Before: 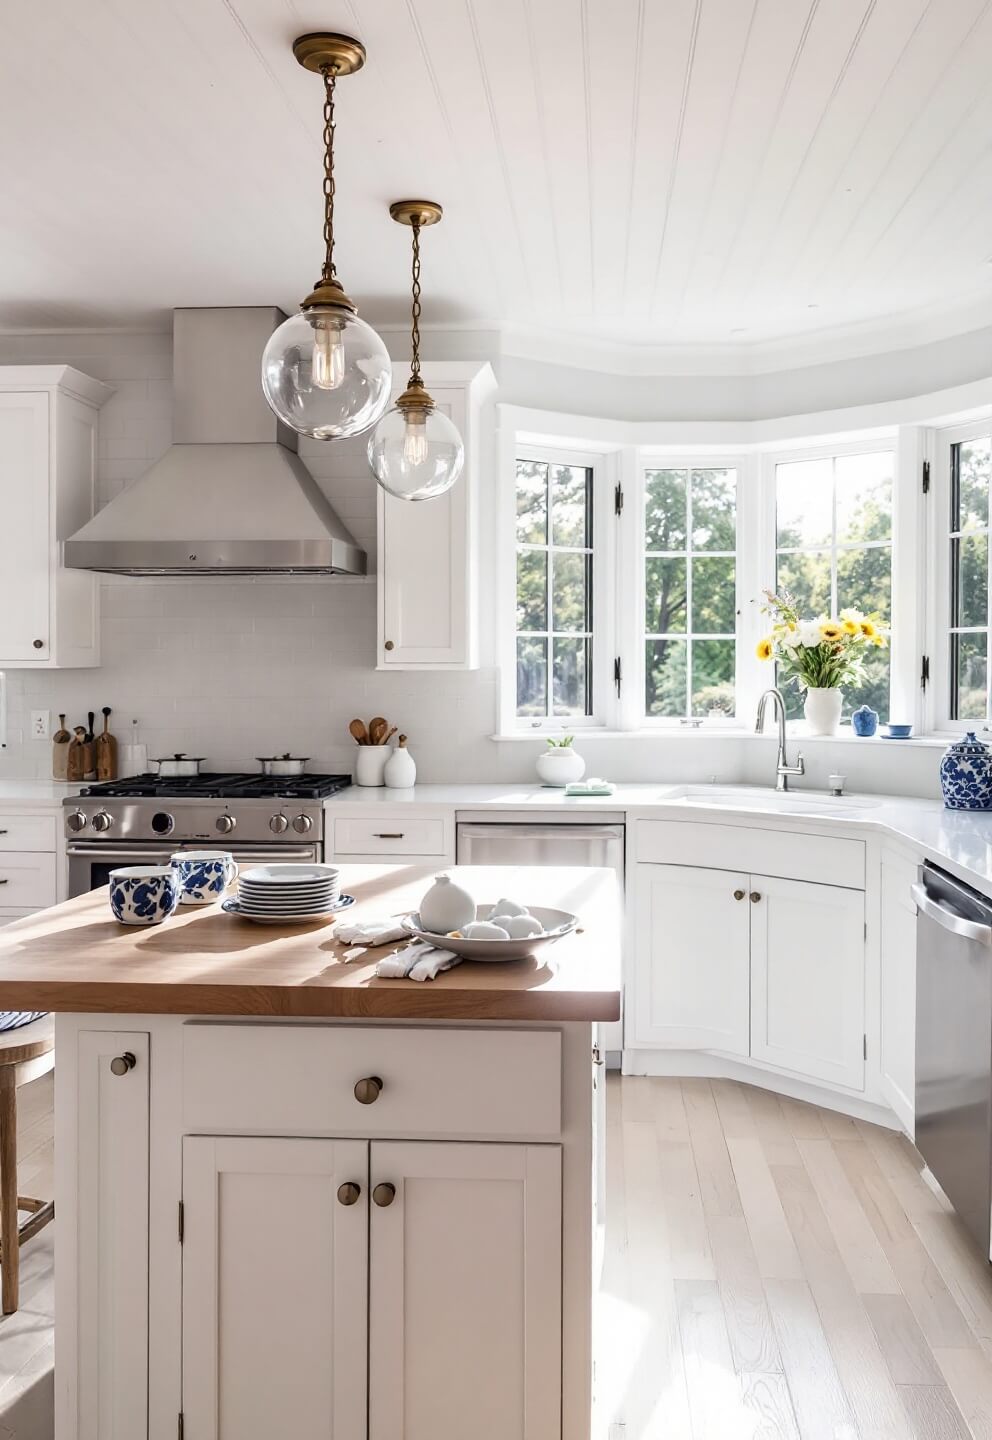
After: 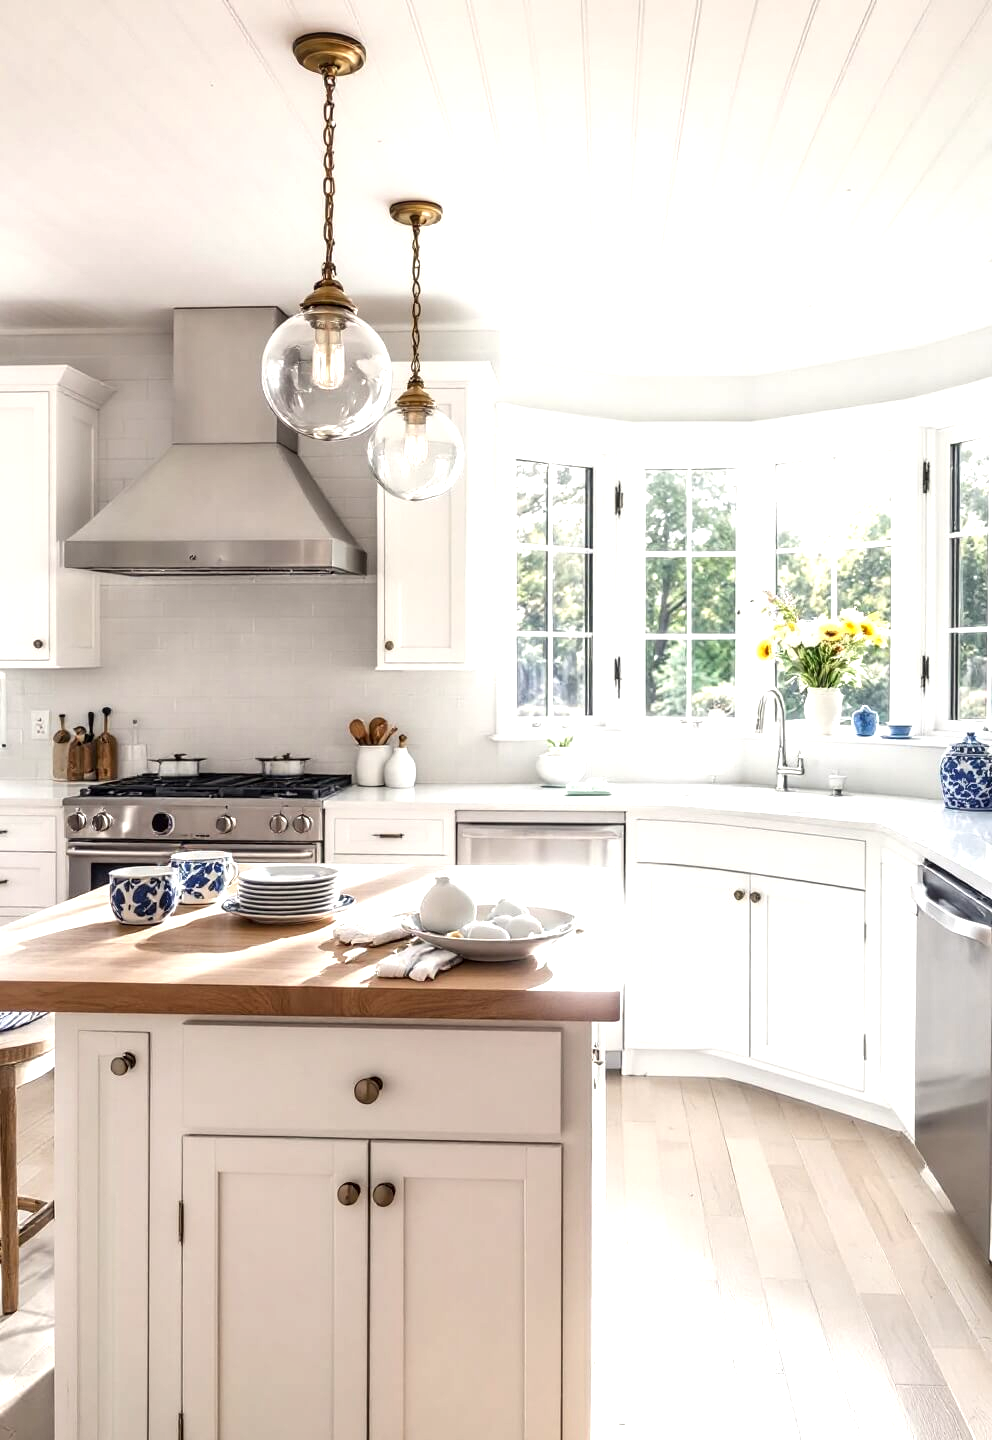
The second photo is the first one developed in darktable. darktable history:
color correction: highlights b* 2.95
exposure: exposure 0.608 EV, compensate highlight preservation false
local contrast: on, module defaults
